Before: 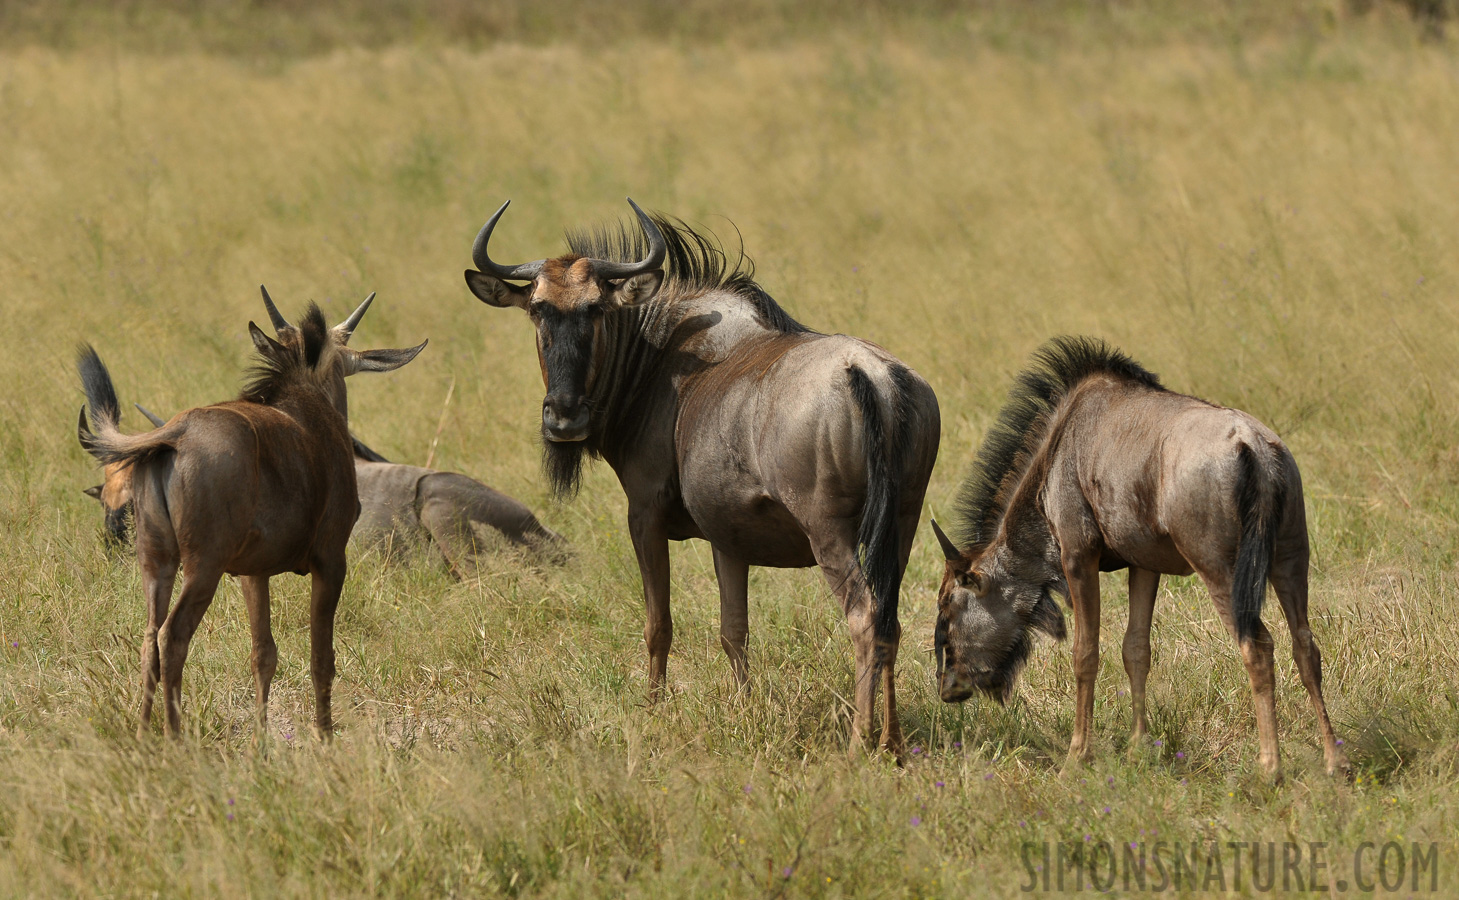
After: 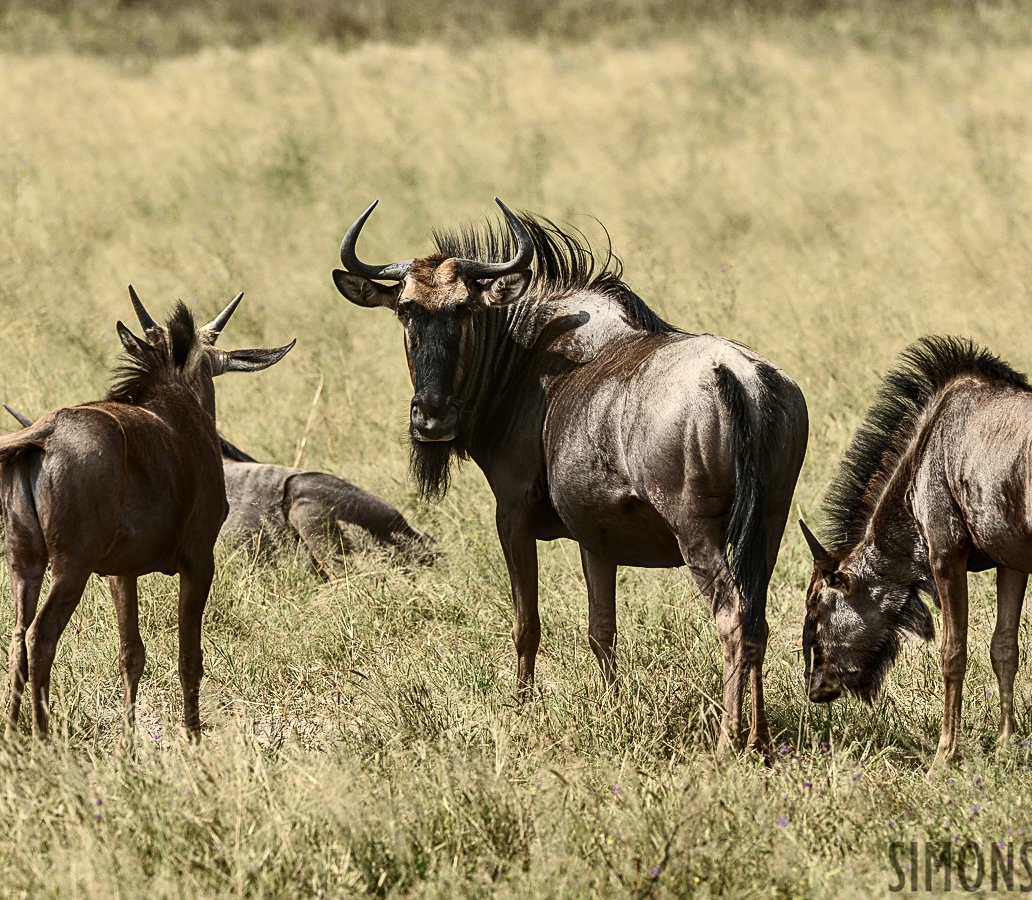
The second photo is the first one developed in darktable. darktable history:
white balance: red 0.986, blue 1.01
crop and rotate: left 9.061%, right 20.142%
sharpen: on, module defaults
contrast brightness saturation: contrast 0.39, brightness 0.1
local contrast: on, module defaults
color balance: input saturation 100.43%, contrast fulcrum 14.22%, output saturation 70.41%
color balance rgb: perceptual saturation grading › global saturation 25%, global vibrance 20%
